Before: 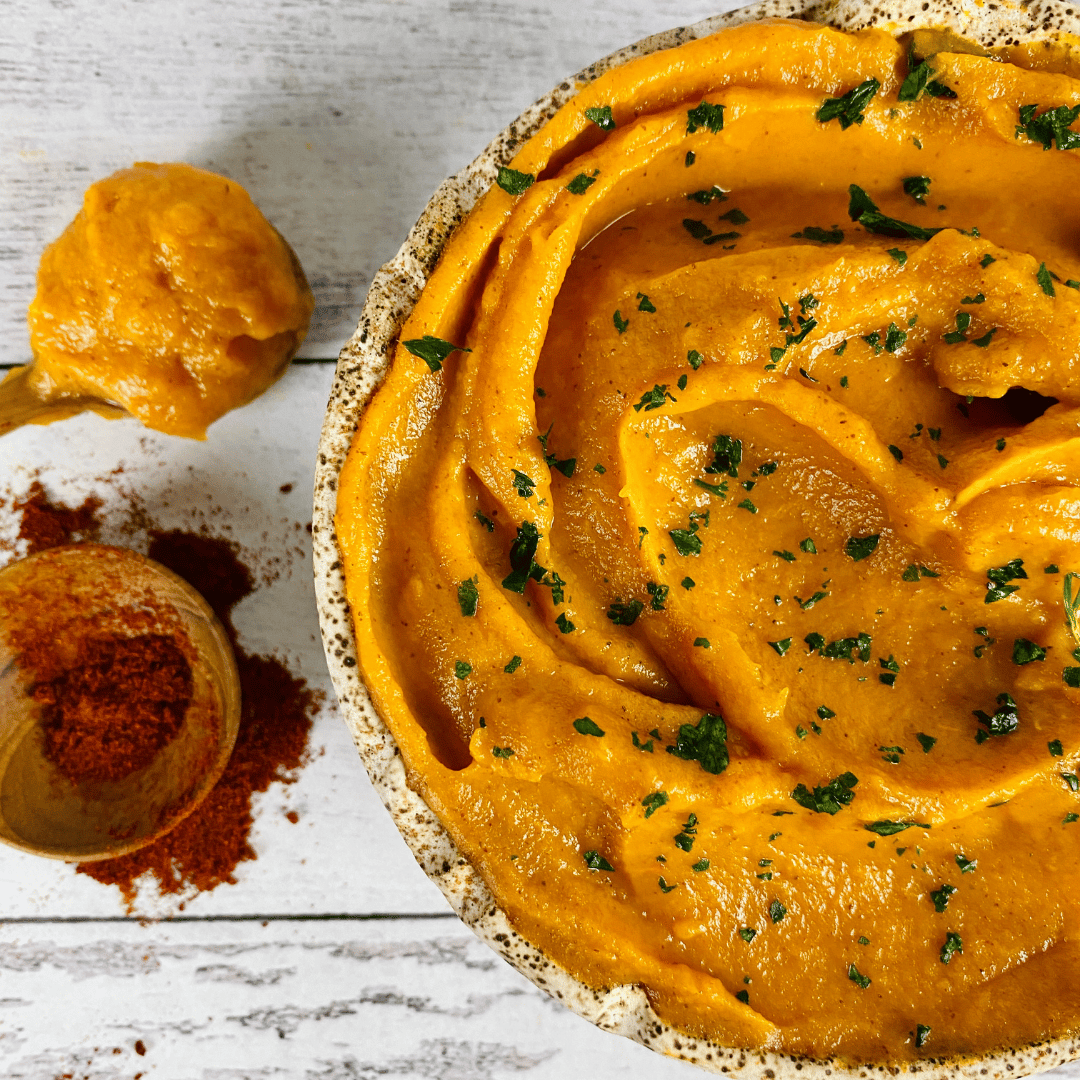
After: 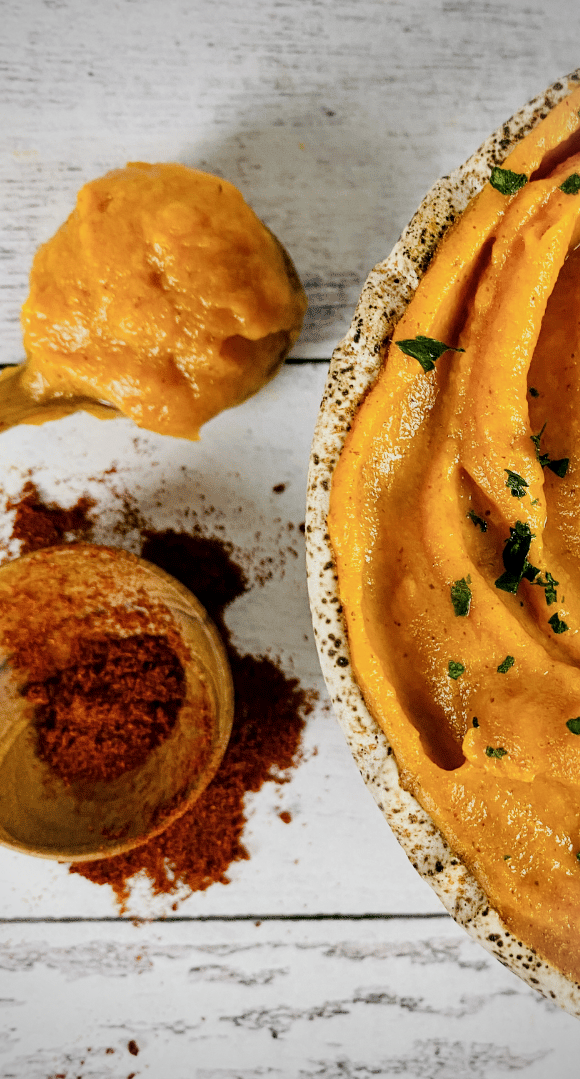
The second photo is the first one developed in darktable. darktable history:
local contrast: highlights 101%, shadows 98%, detail 119%, midtone range 0.2
crop: left 0.685%, right 45.578%, bottom 0.085%
tone curve: curves: ch0 [(0, 0) (0.003, 0.003) (0.011, 0.012) (0.025, 0.026) (0.044, 0.047) (0.069, 0.073) (0.1, 0.105) (0.136, 0.143) (0.177, 0.187) (0.224, 0.237) (0.277, 0.293) (0.335, 0.354) (0.399, 0.422) (0.468, 0.495) (0.543, 0.574) (0.623, 0.659) (0.709, 0.749) (0.801, 0.846) (0.898, 0.932) (1, 1)], color space Lab, independent channels, preserve colors none
filmic rgb: black relative exposure -7.65 EV, white relative exposure 4.56 EV, hardness 3.61
vignetting: on, module defaults
shadows and highlights: shadows -9.96, white point adjustment 1.39, highlights 11.61
